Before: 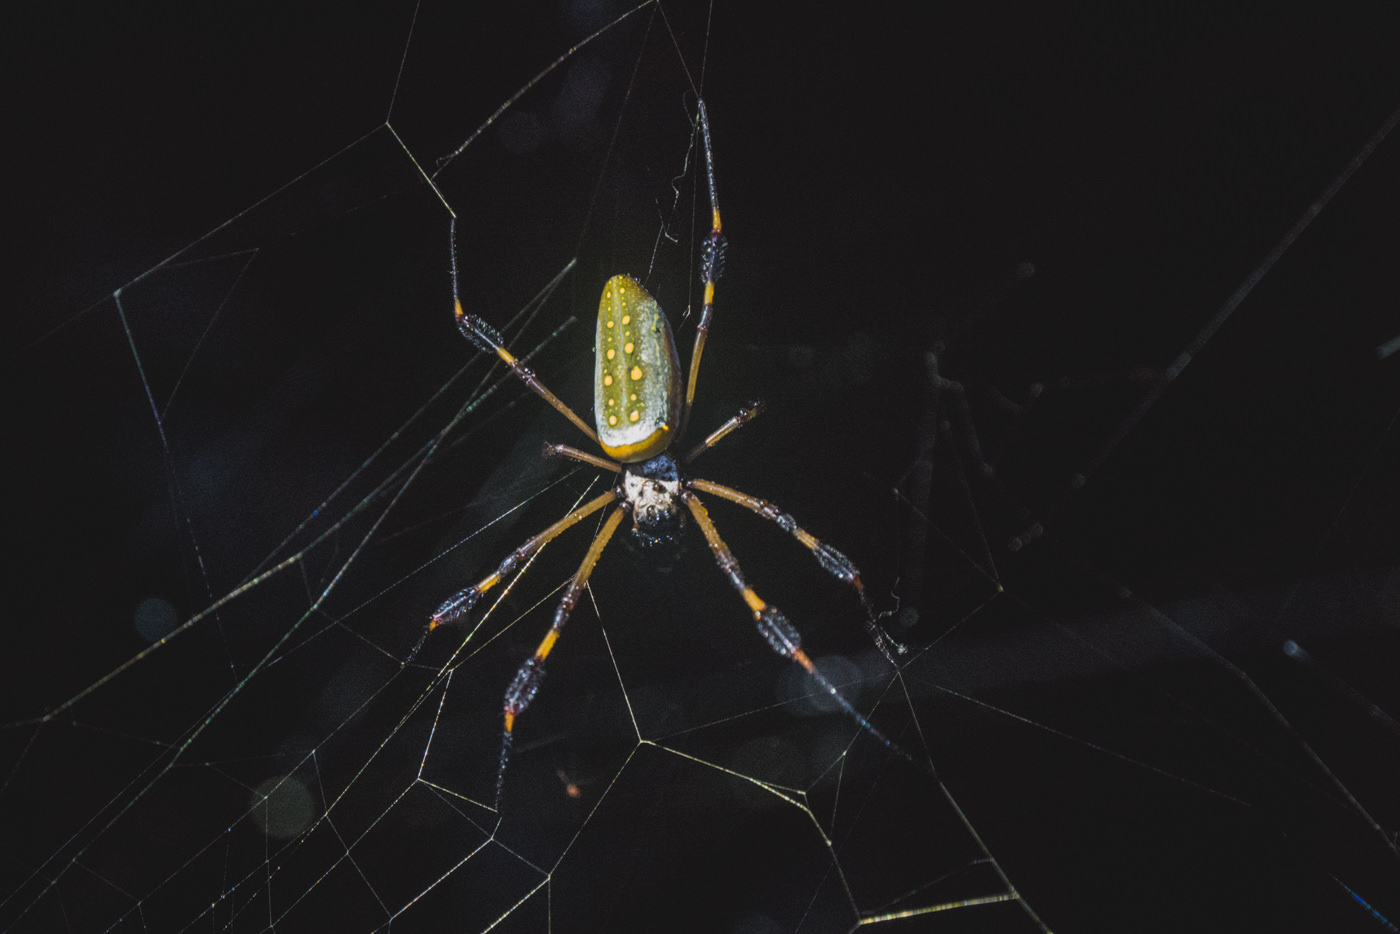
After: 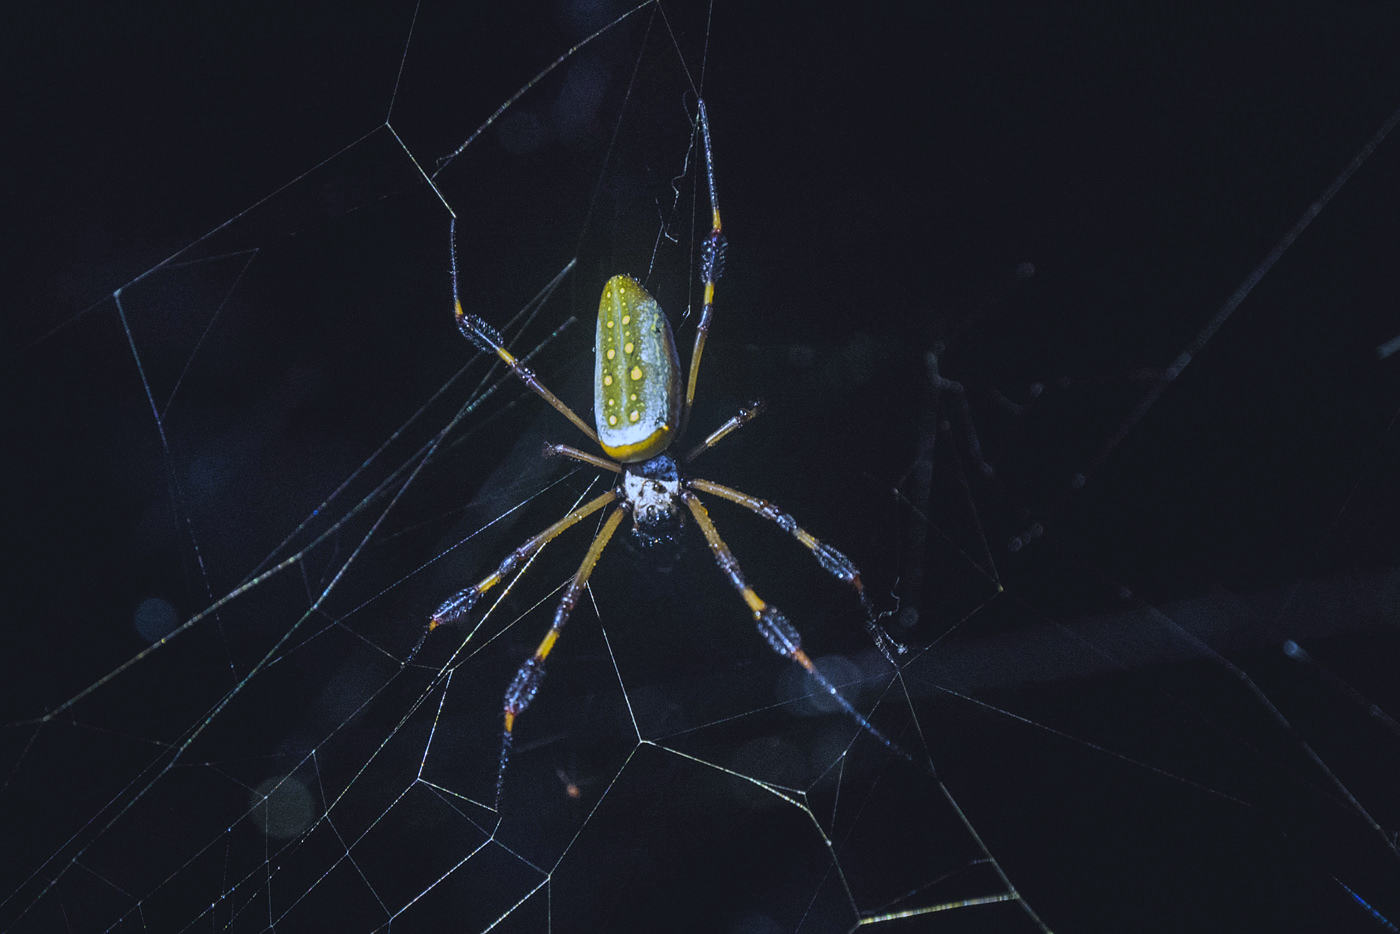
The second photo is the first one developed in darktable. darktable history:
white balance: red 0.871, blue 1.249
sharpen: radius 1, threshold 1
